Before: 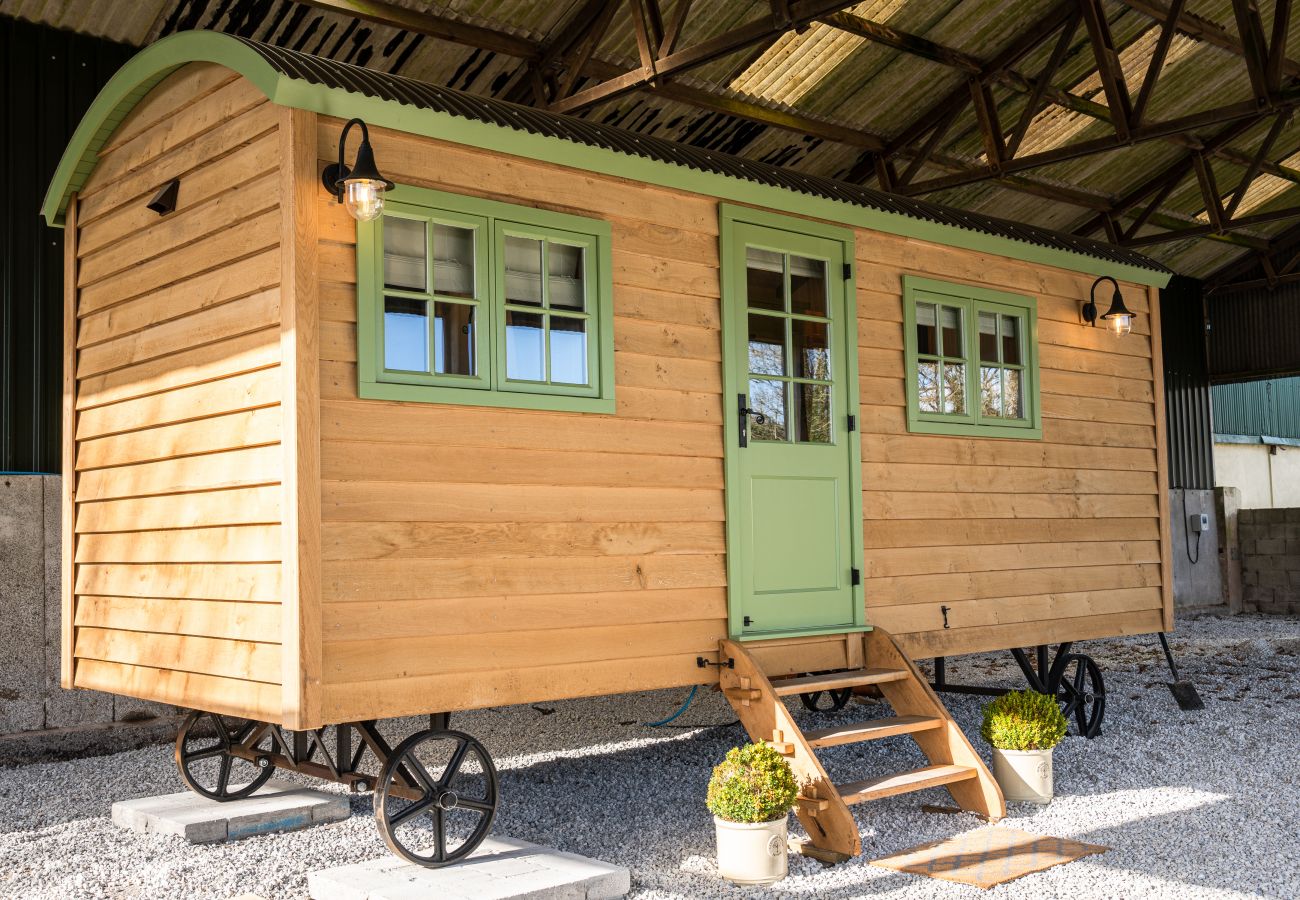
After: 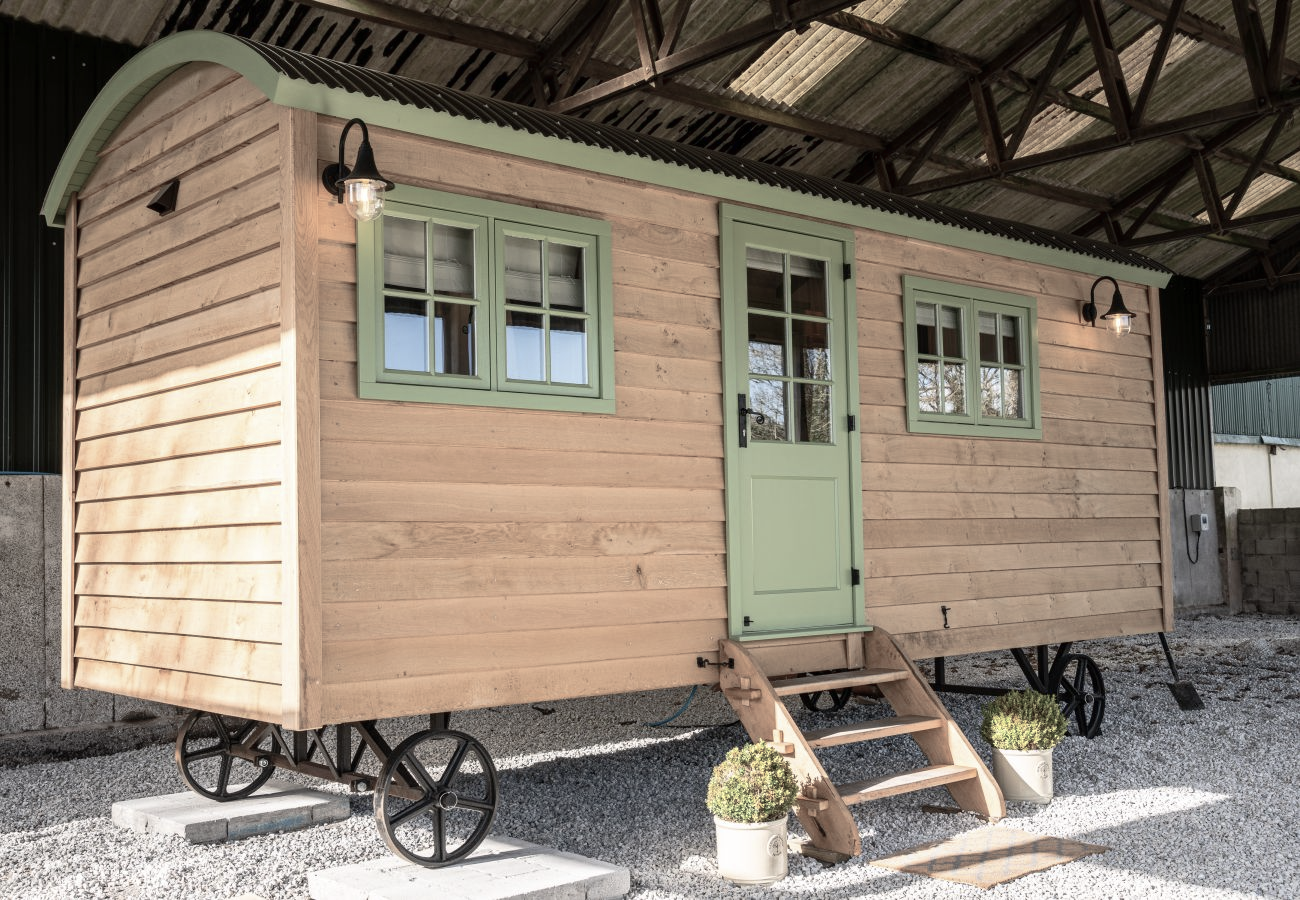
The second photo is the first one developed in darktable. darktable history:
color balance rgb: perceptual saturation grading › global saturation -28.438%, perceptual saturation grading › highlights -20.628%, perceptual saturation grading › mid-tones -23.461%, perceptual saturation grading › shadows -23.911%, global vibrance 12.405%
